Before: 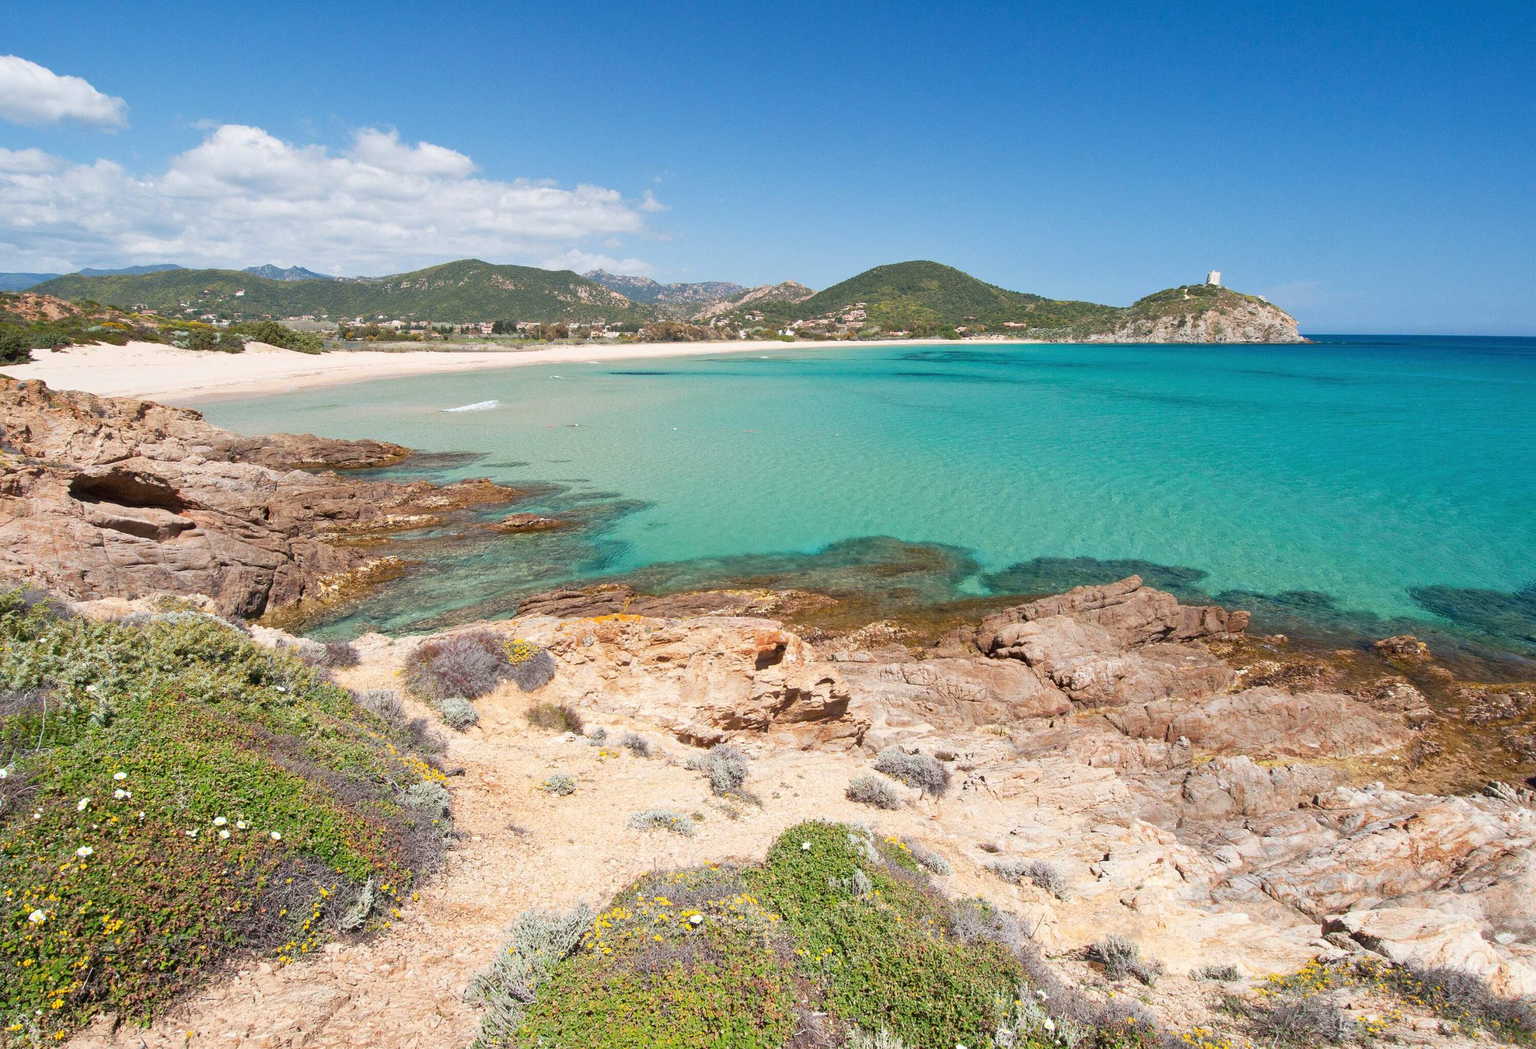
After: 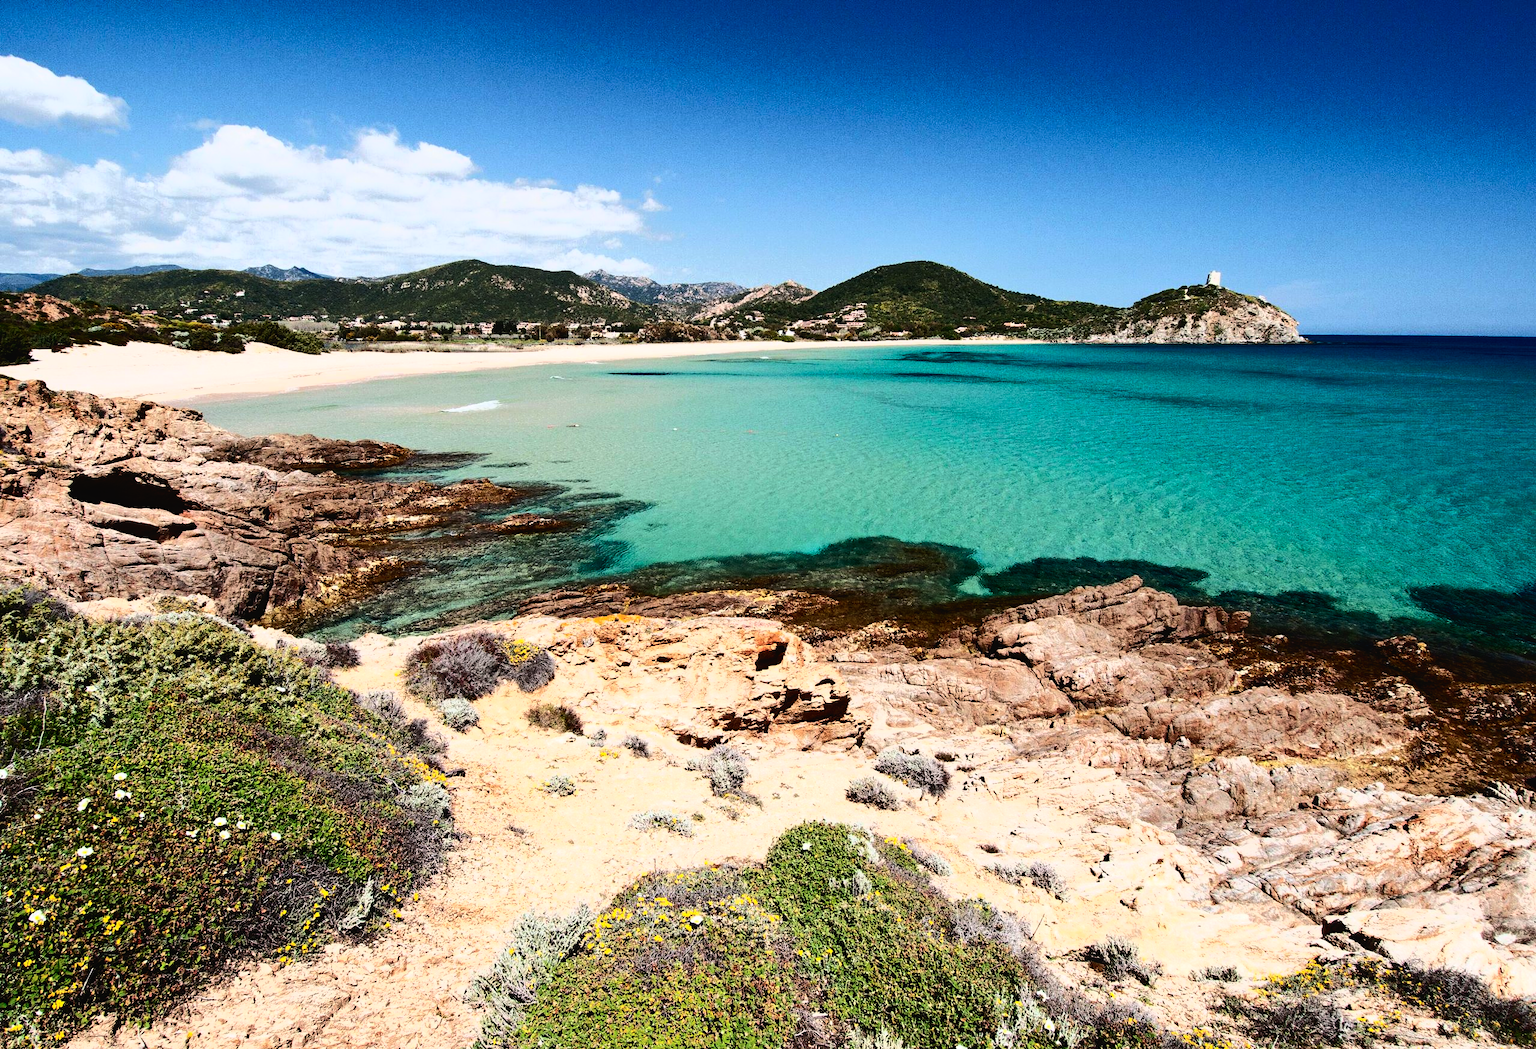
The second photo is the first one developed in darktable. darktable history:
tone curve: curves: ch0 [(0, 0) (0.003, 0.043) (0.011, 0.043) (0.025, 0.035) (0.044, 0.042) (0.069, 0.035) (0.1, 0.03) (0.136, 0.017) (0.177, 0.03) (0.224, 0.06) (0.277, 0.118) (0.335, 0.189) (0.399, 0.297) (0.468, 0.483) (0.543, 0.631) (0.623, 0.746) (0.709, 0.823) (0.801, 0.944) (0.898, 0.966) (1, 1)], color space Lab, independent channels, preserve colors none
base curve: curves: ch0 [(0, 0.02) (0.083, 0.036) (1, 1)], preserve colors none
